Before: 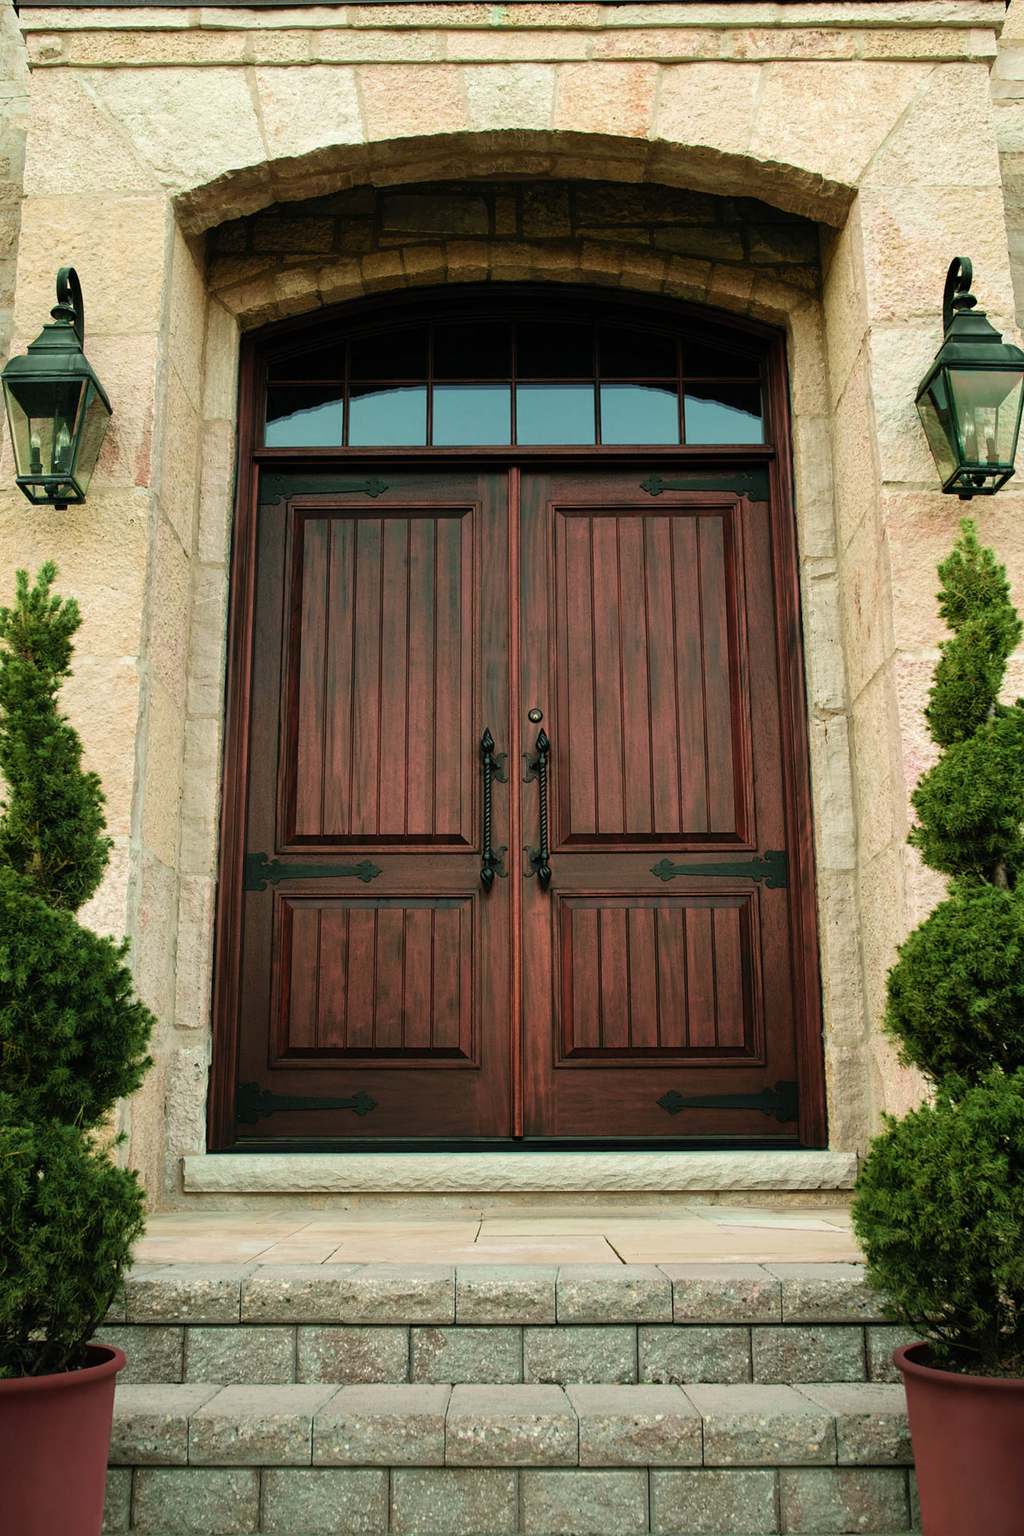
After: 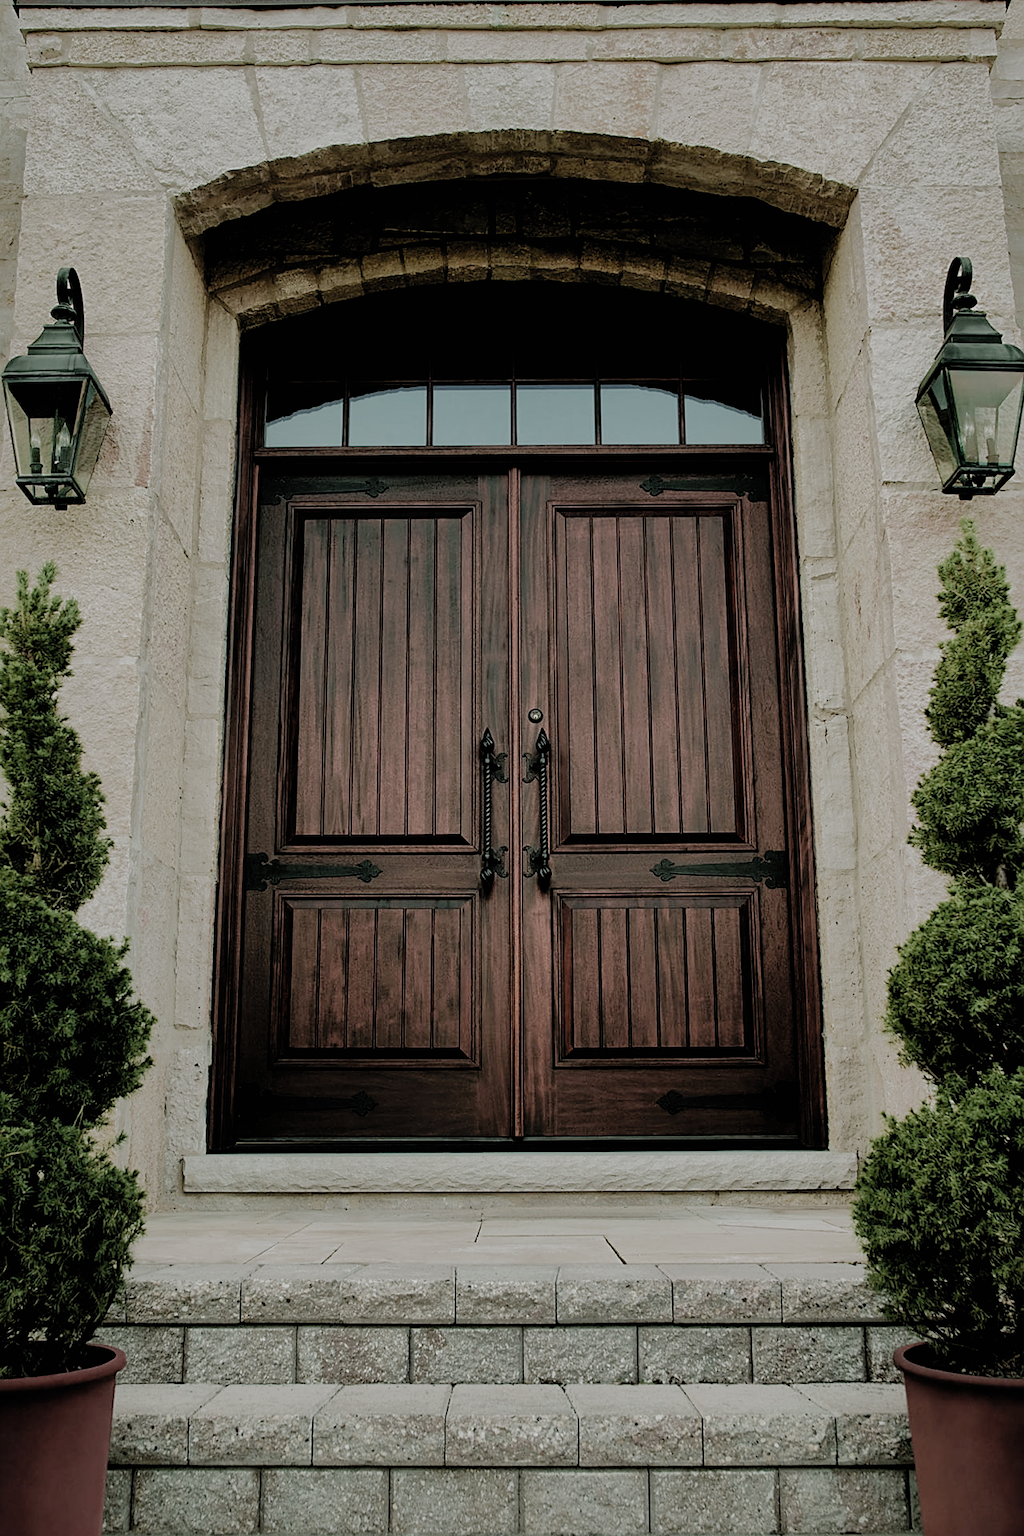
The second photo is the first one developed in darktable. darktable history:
filmic rgb: black relative exposure -5.04 EV, white relative exposure 3.5 EV, threshold 2.94 EV, hardness 3.16, contrast 1.203, highlights saturation mix -29.51%, preserve chrominance no, color science v4 (2020), contrast in shadows soft, contrast in highlights soft, enable highlight reconstruction true
sharpen: on, module defaults
shadows and highlights: shadows 39.2, highlights -73.88
